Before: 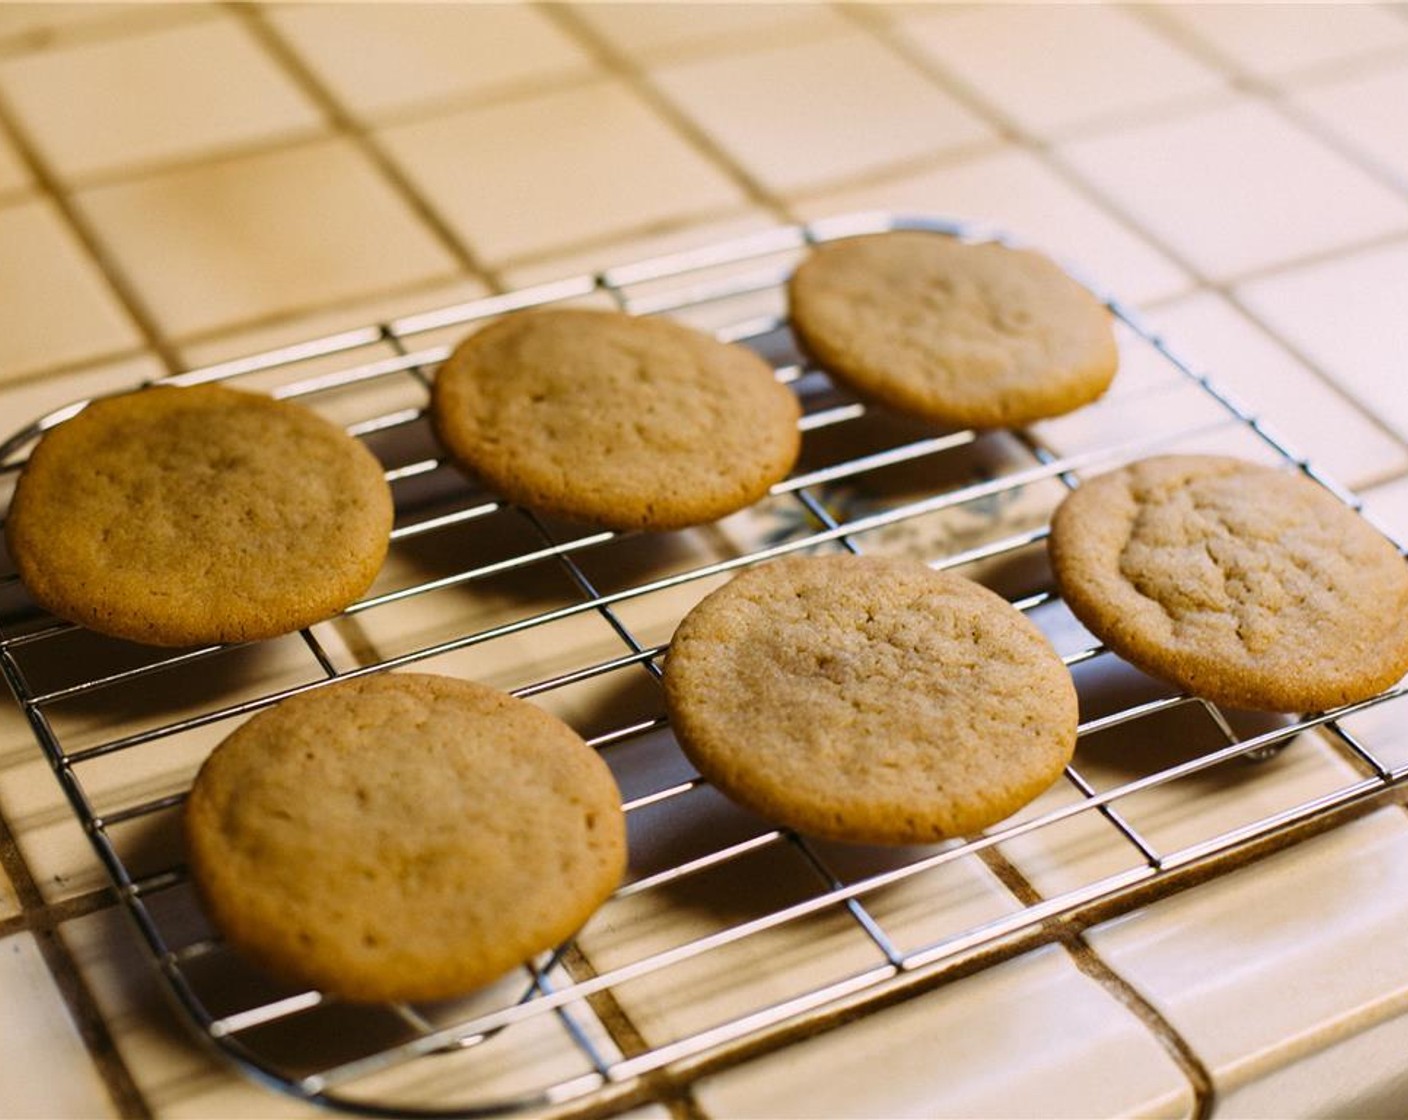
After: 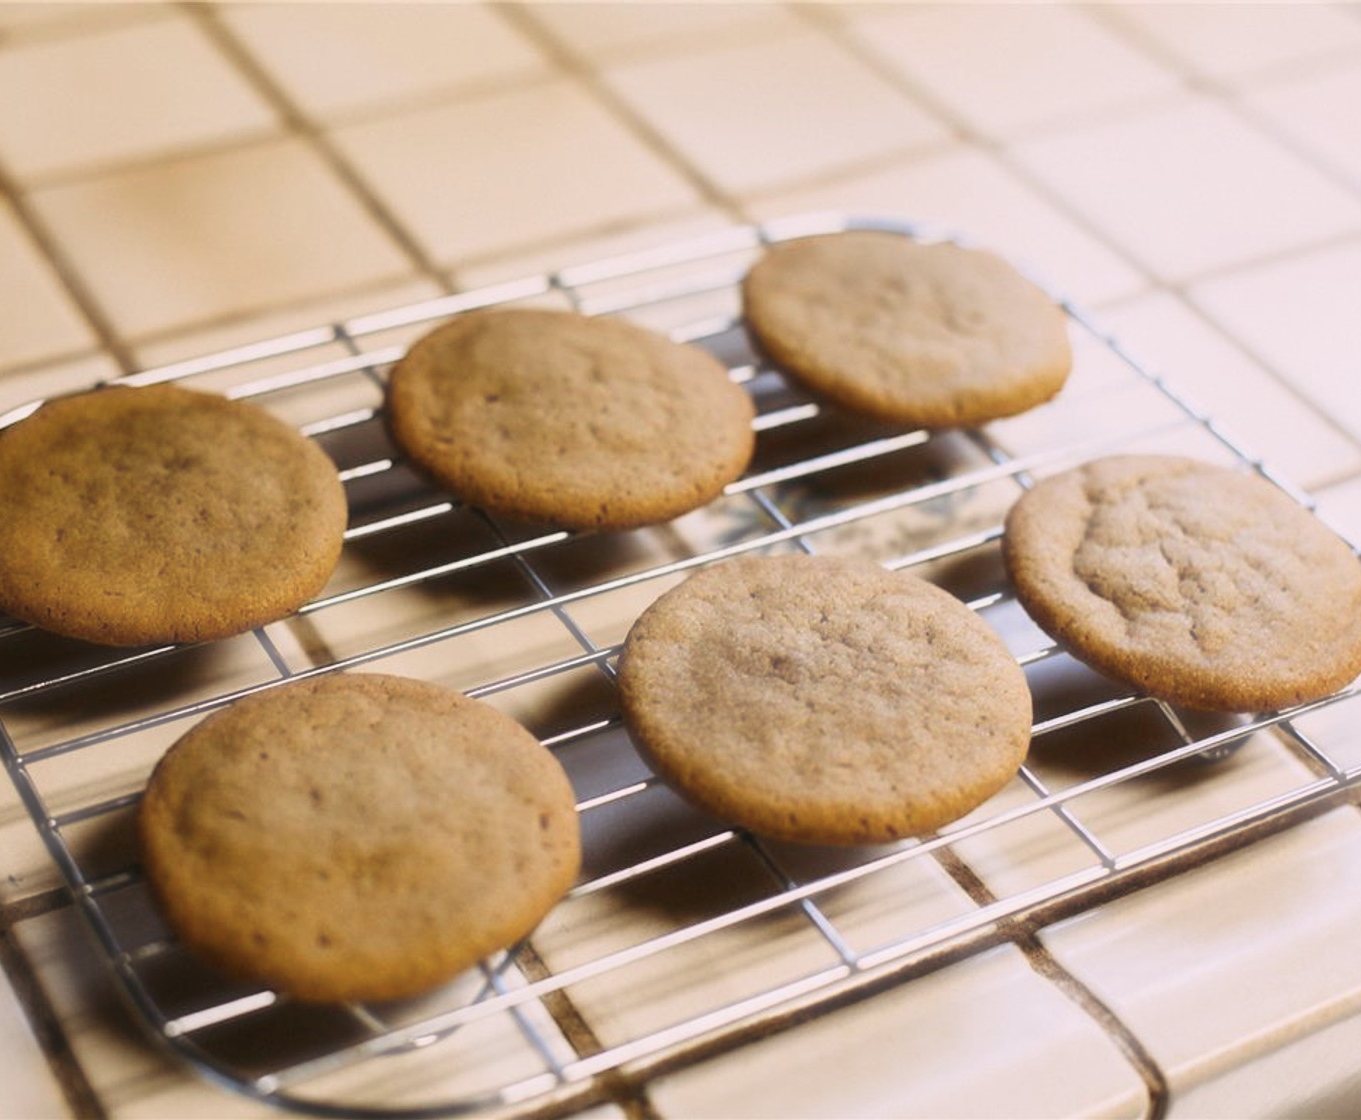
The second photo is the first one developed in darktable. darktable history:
crop and rotate: left 3.272%
haze removal: strength -0.895, distance 0.224, compatibility mode true, adaptive false
